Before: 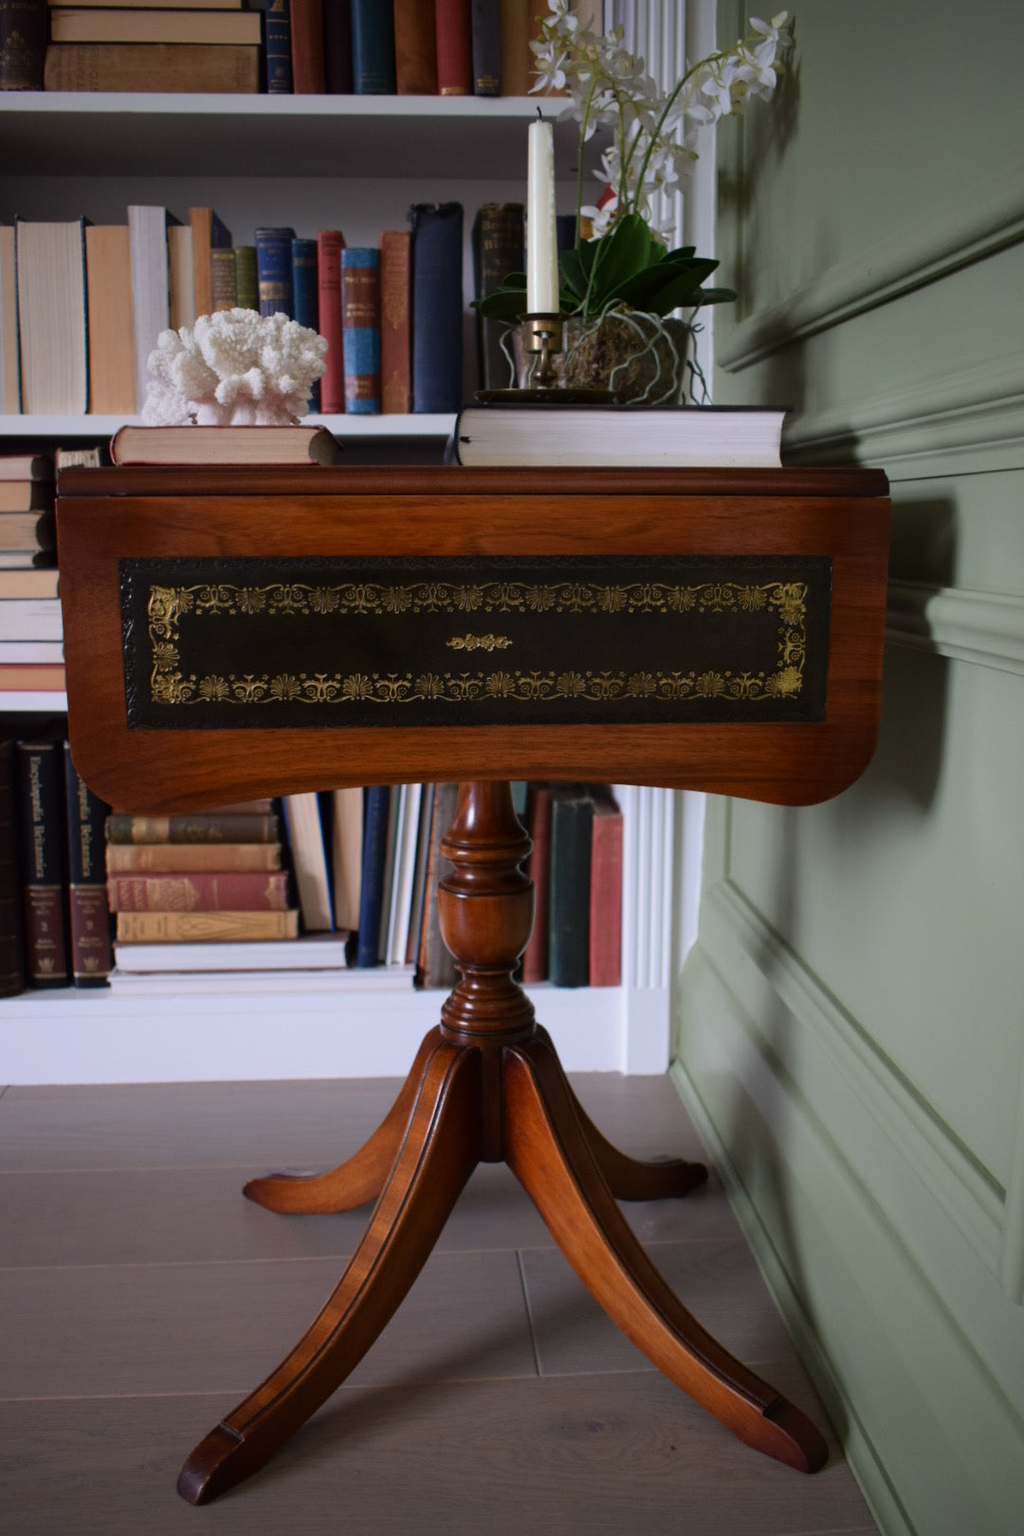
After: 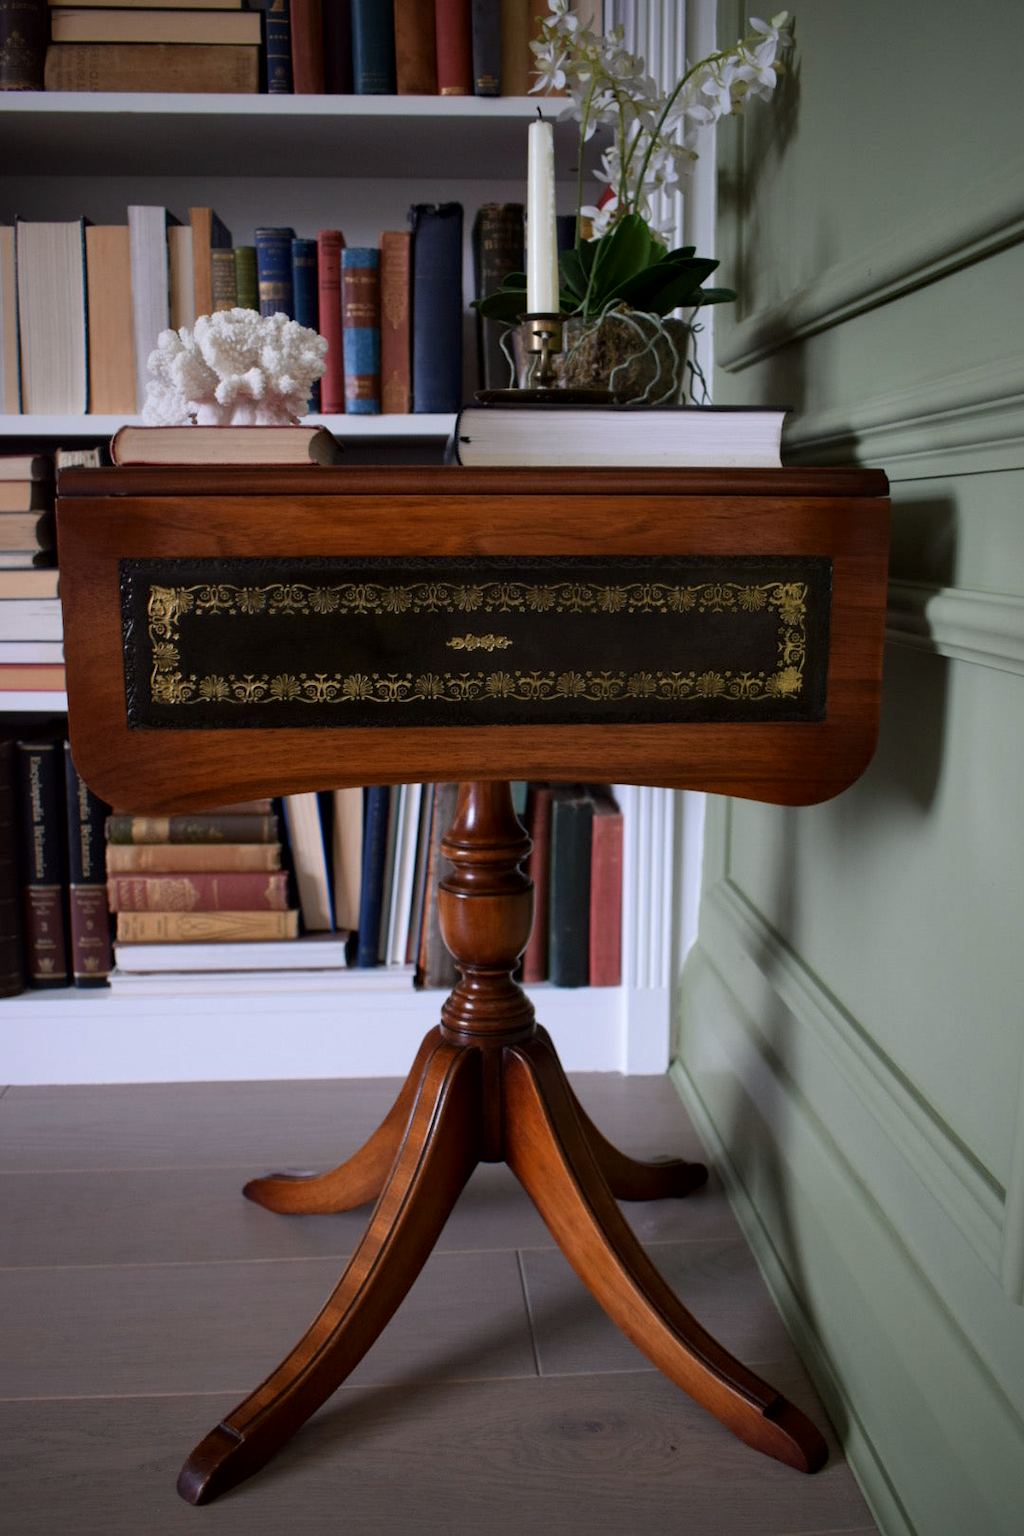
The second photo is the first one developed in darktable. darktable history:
white balance: red 0.988, blue 1.017
local contrast: mode bilateral grid, contrast 25, coarseness 50, detail 123%, midtone range 0.2
